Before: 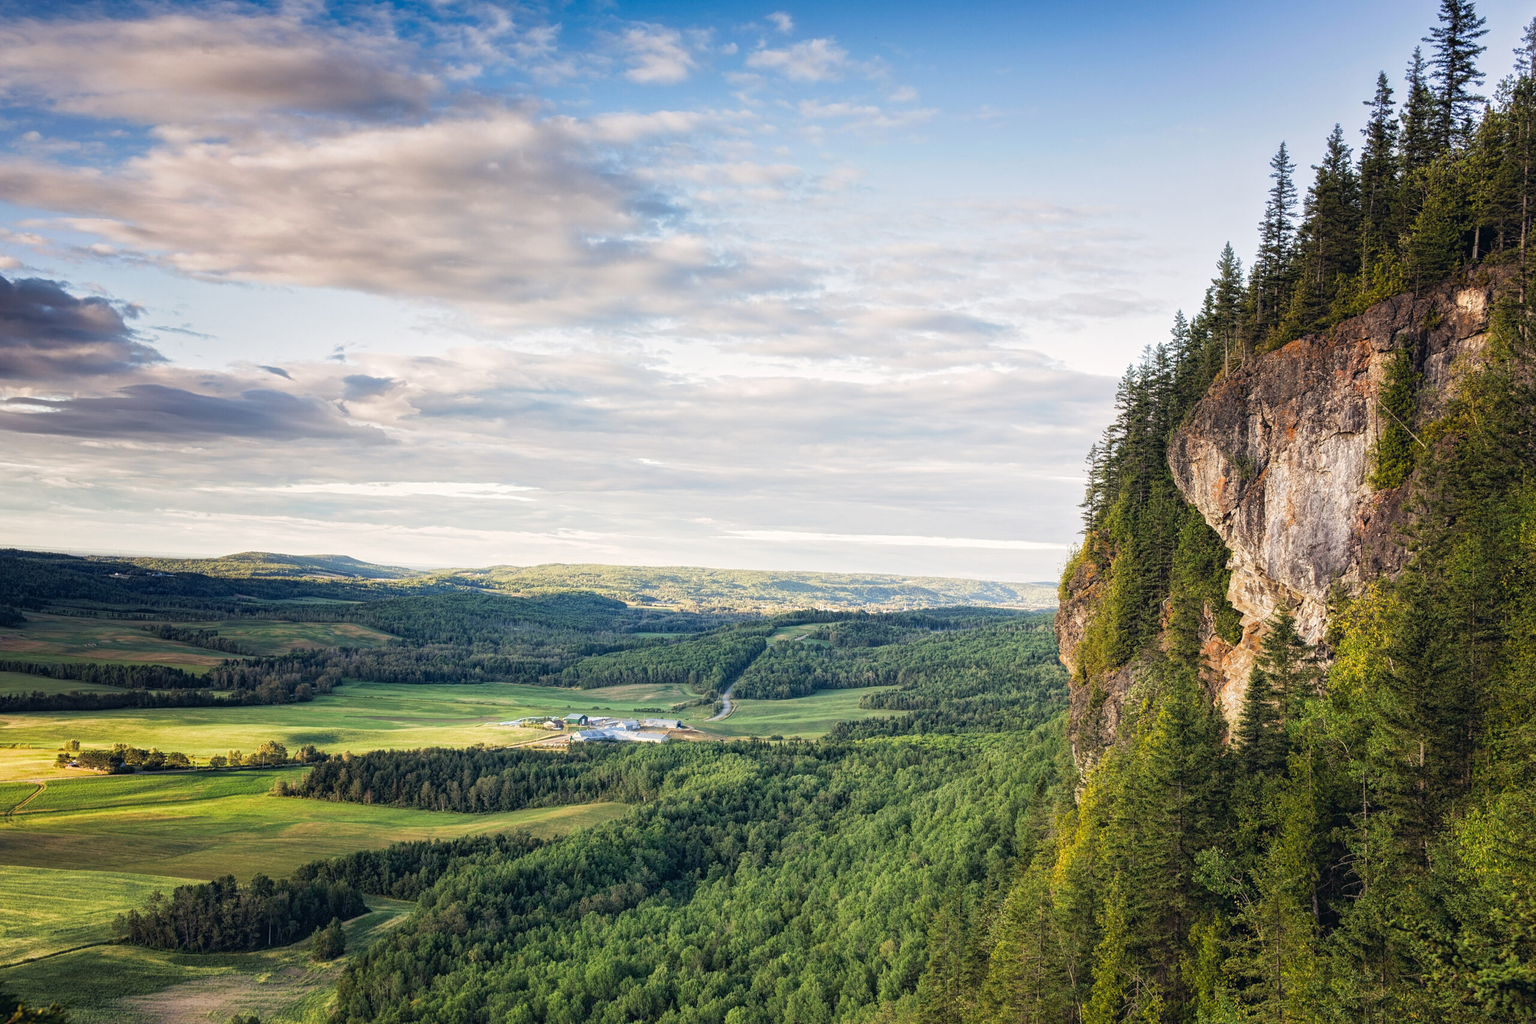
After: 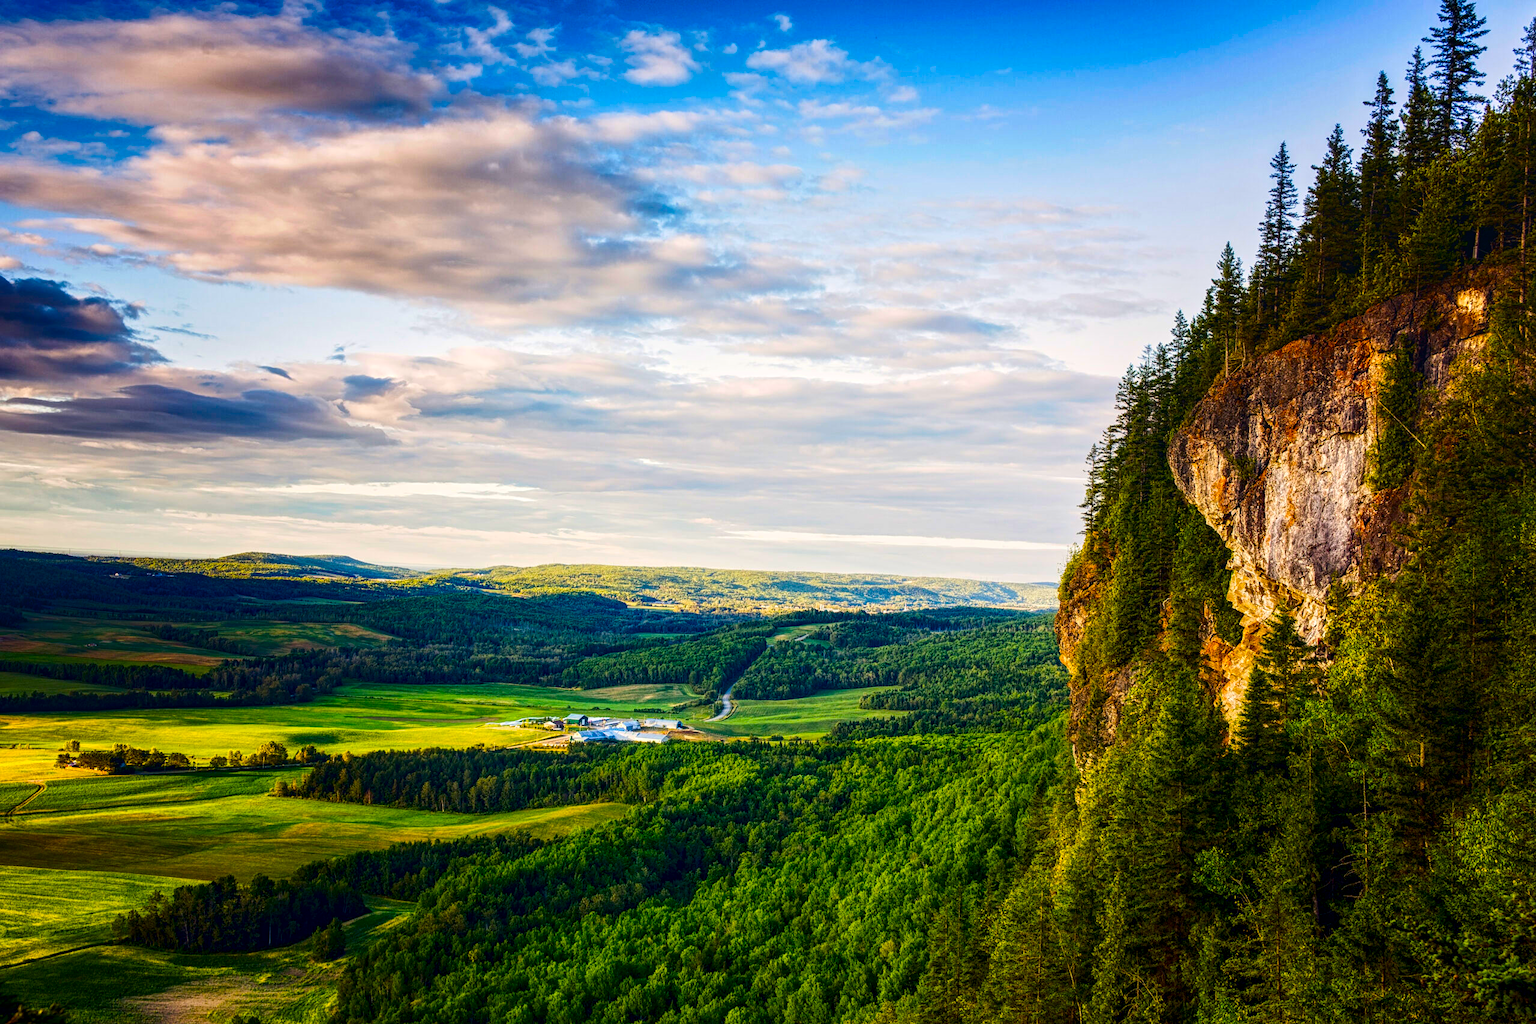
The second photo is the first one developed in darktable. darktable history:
local contrast: on, module defaults
contrast brightness saturation: contrast 0.191, brightness -0.228, saturation 0.114
color balance rgb: linear chroma grading › global chroma 24.921%, perceptual saturation grading › global saturation 36.175%, global vibrance 34.161%
